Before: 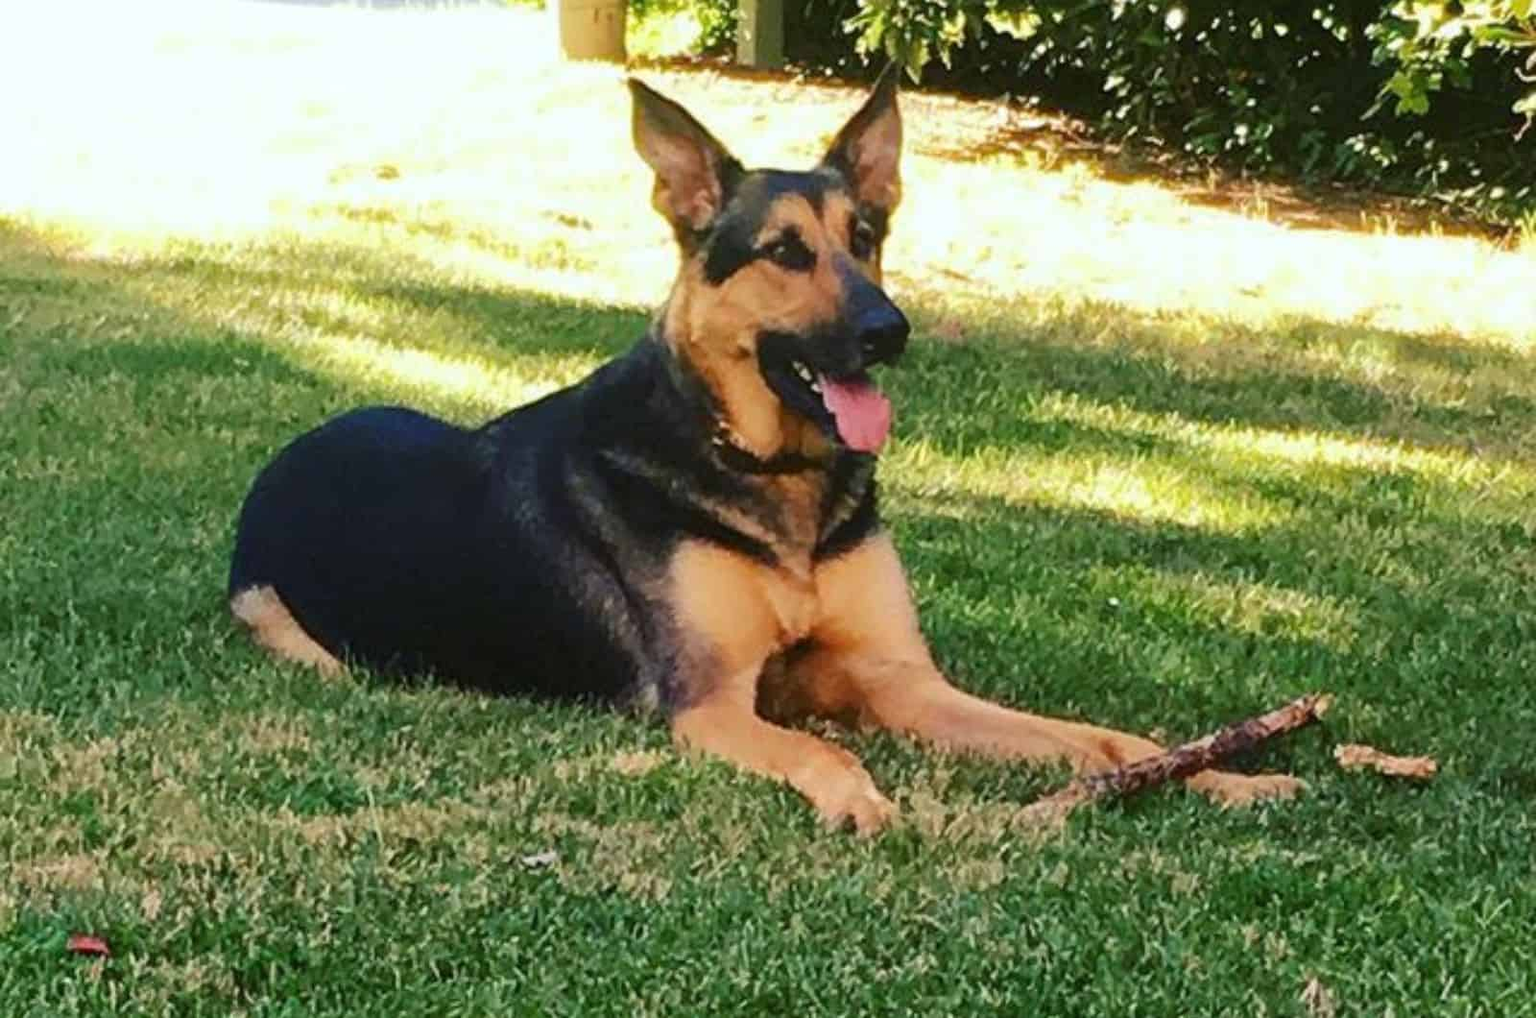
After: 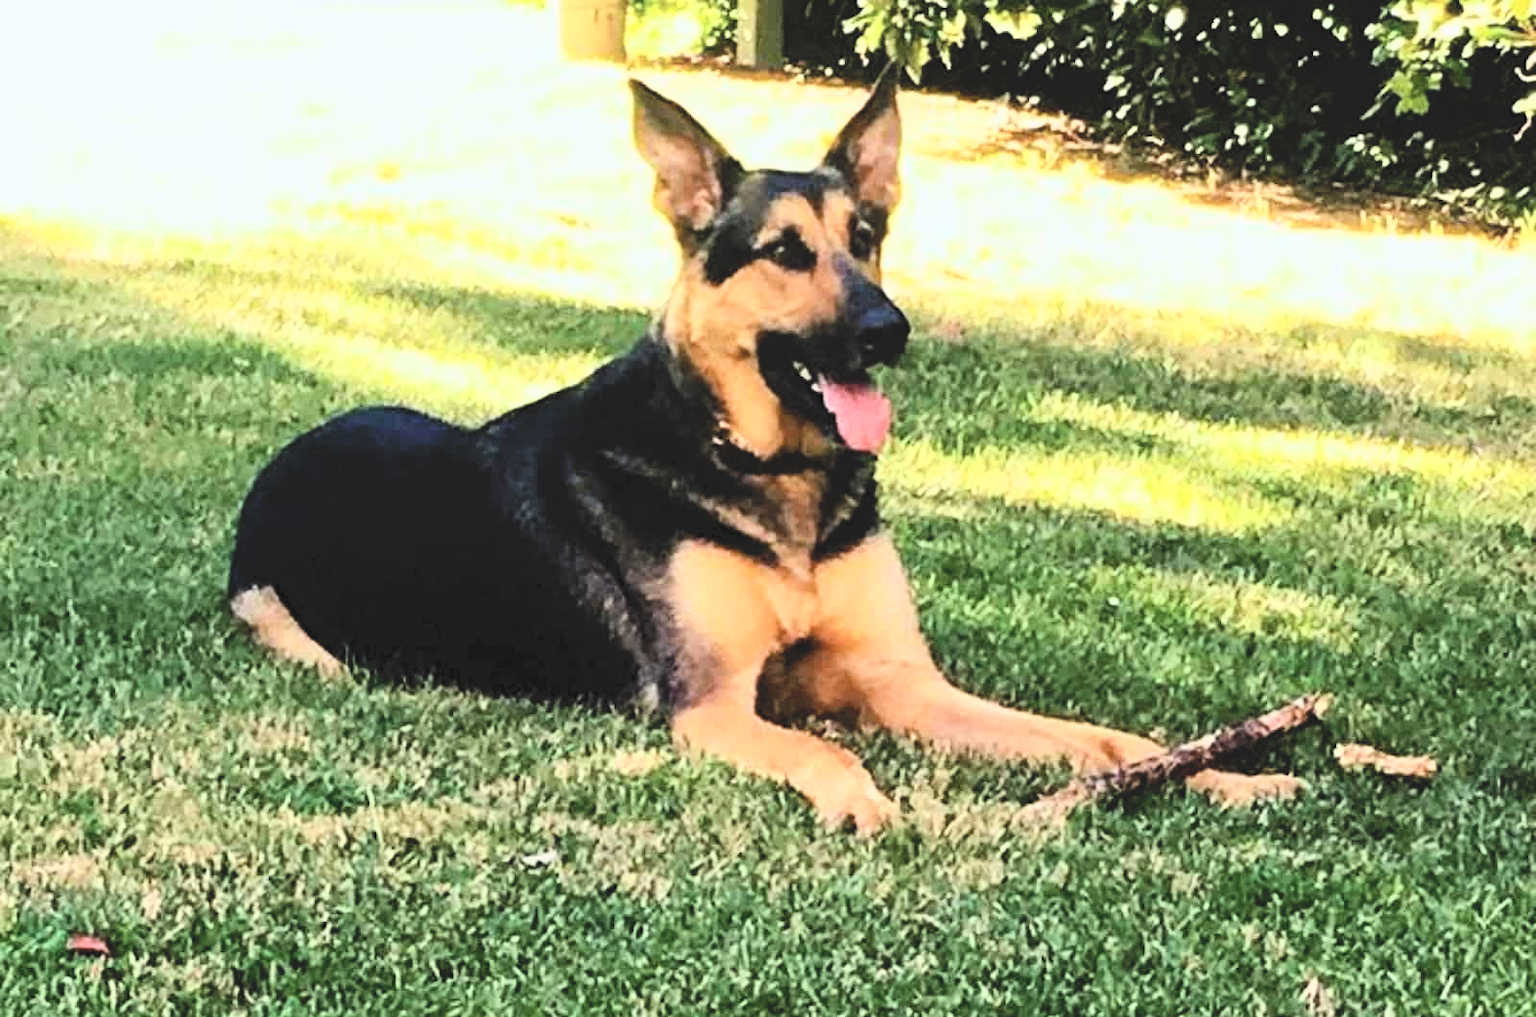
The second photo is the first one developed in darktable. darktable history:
haze removal: compatibility mode true, adaptive false
tone curve: curves: ch0 [(0, 0) (0.003, 0.115) (0.011, 0.133) (0.025, 0.157) (0.044, 0.182) (0.069, 0.209) (0.1, 0.239) (0.136, 0.279) (0.177, 0.326) (0.224, 0.379) (0.277, 0.436) (0.335, 0.507) (0.399, 0.587) (0.468, 0.671) (0.543, 0.75) (0.623, 0.837) (0.709, 0.916) (0.801, 0.978) (0.898, 0.985) (1, 1)], color space Lab, independent channels, preserve colors none
filmic rgb: black relative exposure -7.49 EV, white relative exposure 5 EV, hardness 3.34, contrast 1.297, color science v6 (2022)
